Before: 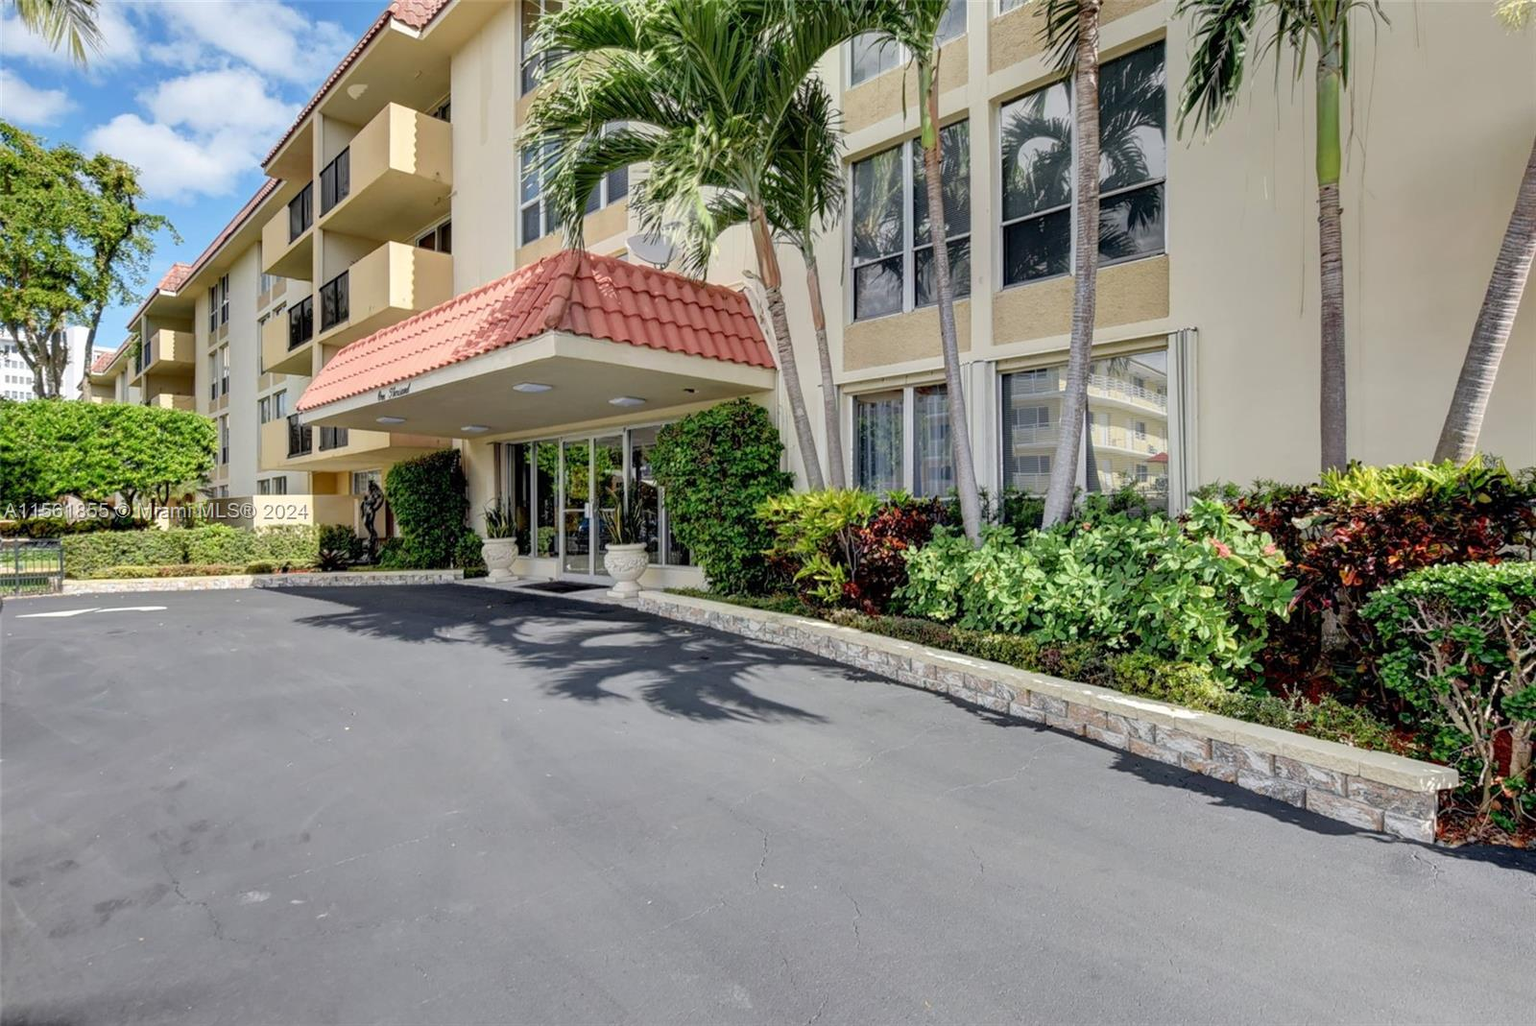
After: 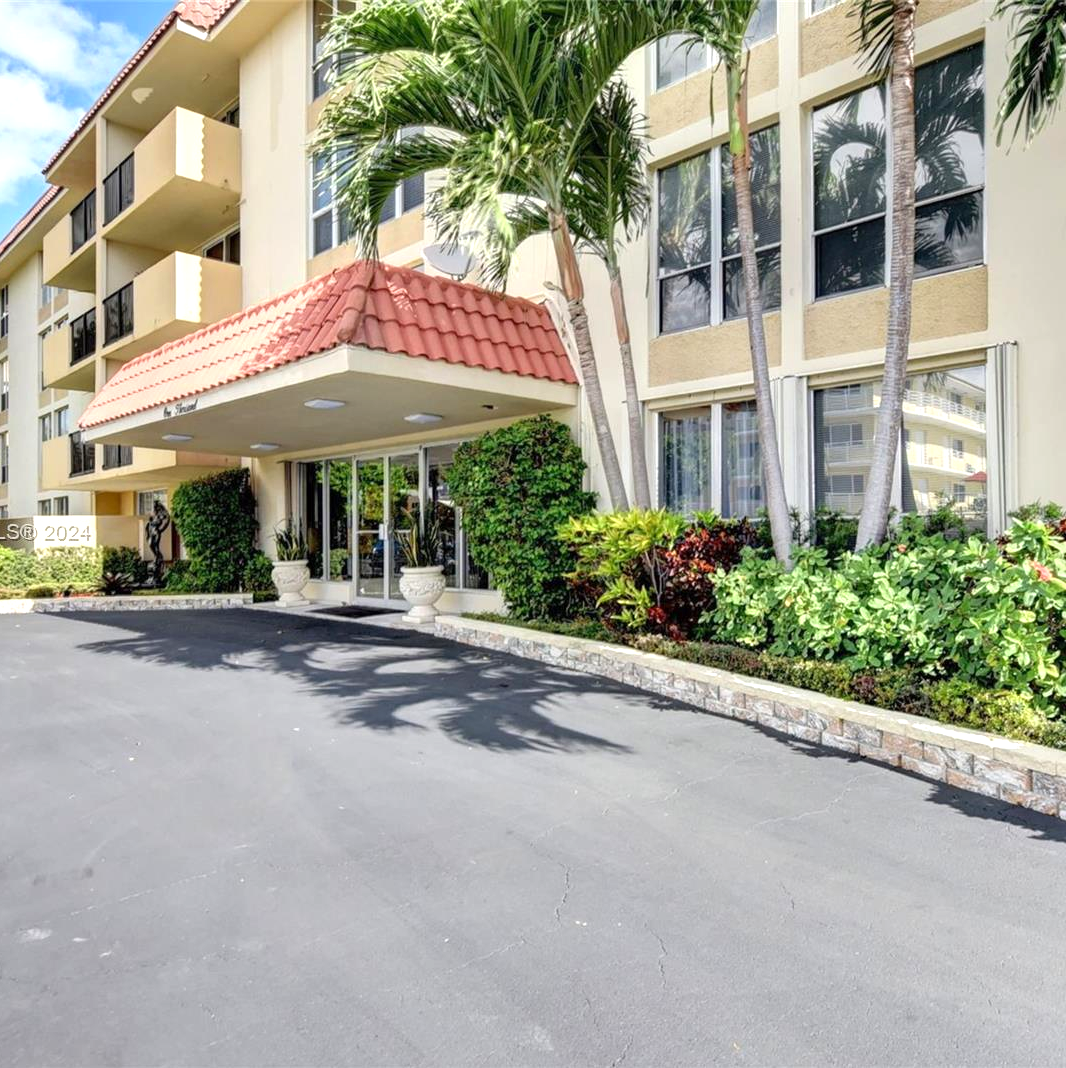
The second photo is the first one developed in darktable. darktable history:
tone equalizer: -7 EV 0.13 EV, smoothing diameter 25%, edges refinement/feathering 10, preserve details guided filter
crop and rotate: left 14.385%, right 18.948%
exposure: exposure 0.6 EV, compensate highlight preservation false
